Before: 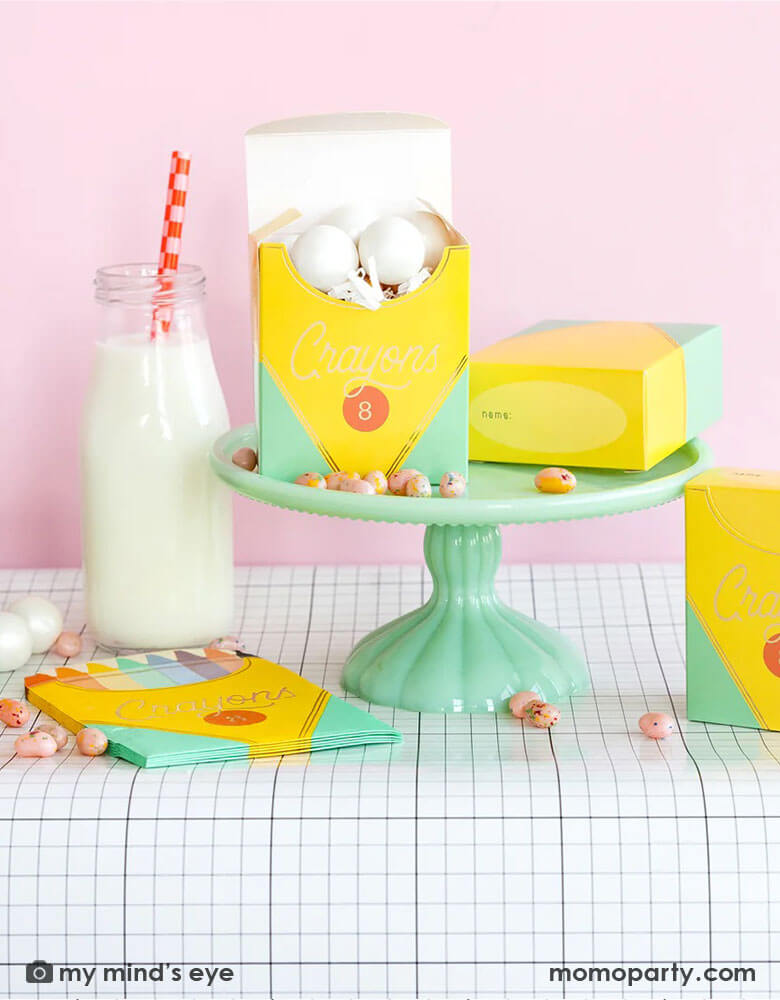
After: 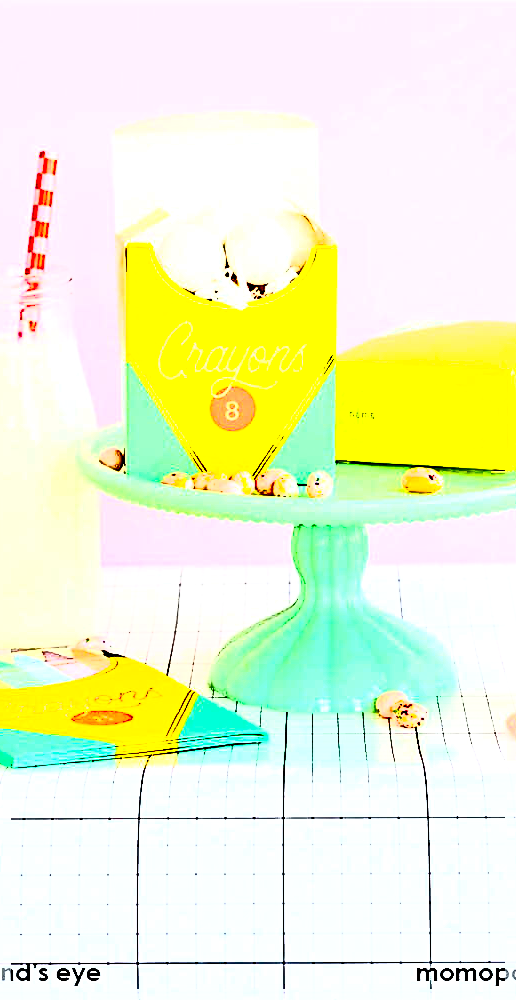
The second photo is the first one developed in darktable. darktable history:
sharpen: radius 4.023, amount 1.991
crop: left 17.062%, right 16.673%
contrast brightness saturation: contrast 0.831, brightness 0.581, saturation 0.582
color balance rgb: linear chroma grading › global chroma 15.397%, perceptual saturation grading › global saturation 20%, perceptual saturation grading › highlights -49.879%, perceptual saturation grading › shadows 26.169%, perceptual brilliance grading › global brilliance 2.504%, global vibrance 33.096%
exposure: exposure 0.942 EV, compensate highlight preservation false
